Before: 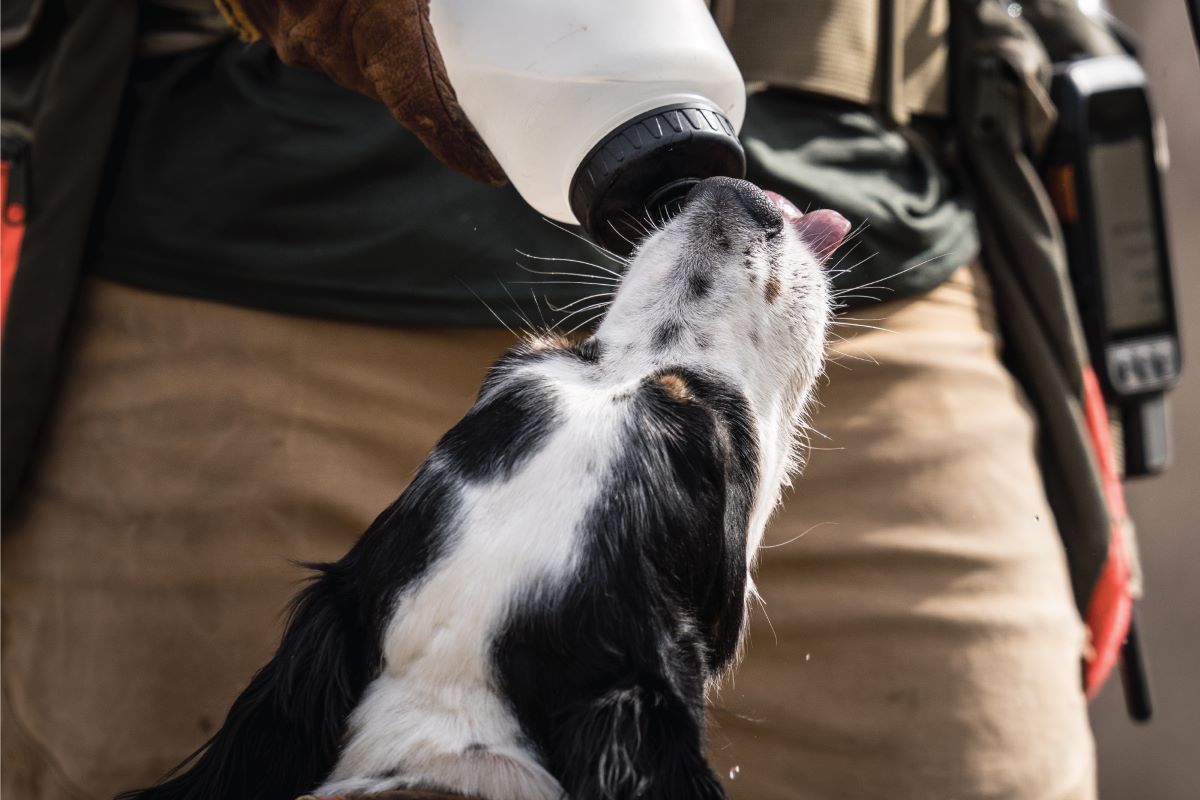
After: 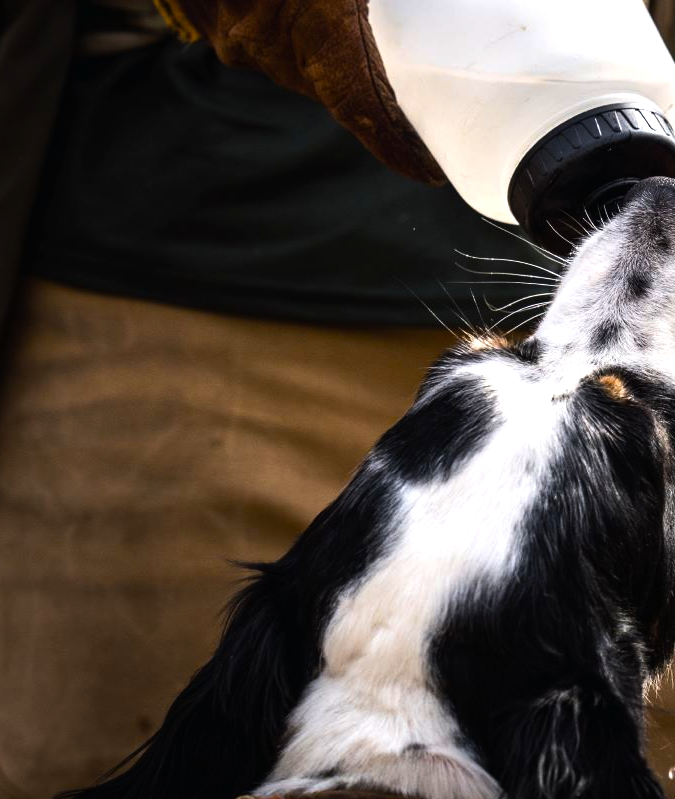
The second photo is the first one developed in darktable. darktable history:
crop: left 5.114%, right 38.589%
color balance rgb: perceptual saturation grading › global saturation 36%, perceptual brilliance grading › global brilliance 10%, global vibrance 20%
exposure: exposure -0.36 EV, compensate highlight preservation false
tone equalizer: -8 EV -0.75 EV, -7 EV -0.7 EV, -6 EV -0.6 EV, -5 EV -0.4 EV, -3 EV 0.4 EV, -2 EV 0.6 EV, -1 EV 0.7 EV, +0 EV 0.75 EV, edges refinement/feathering 500, mask exposure compensation -1.57 EV, preserve details no
